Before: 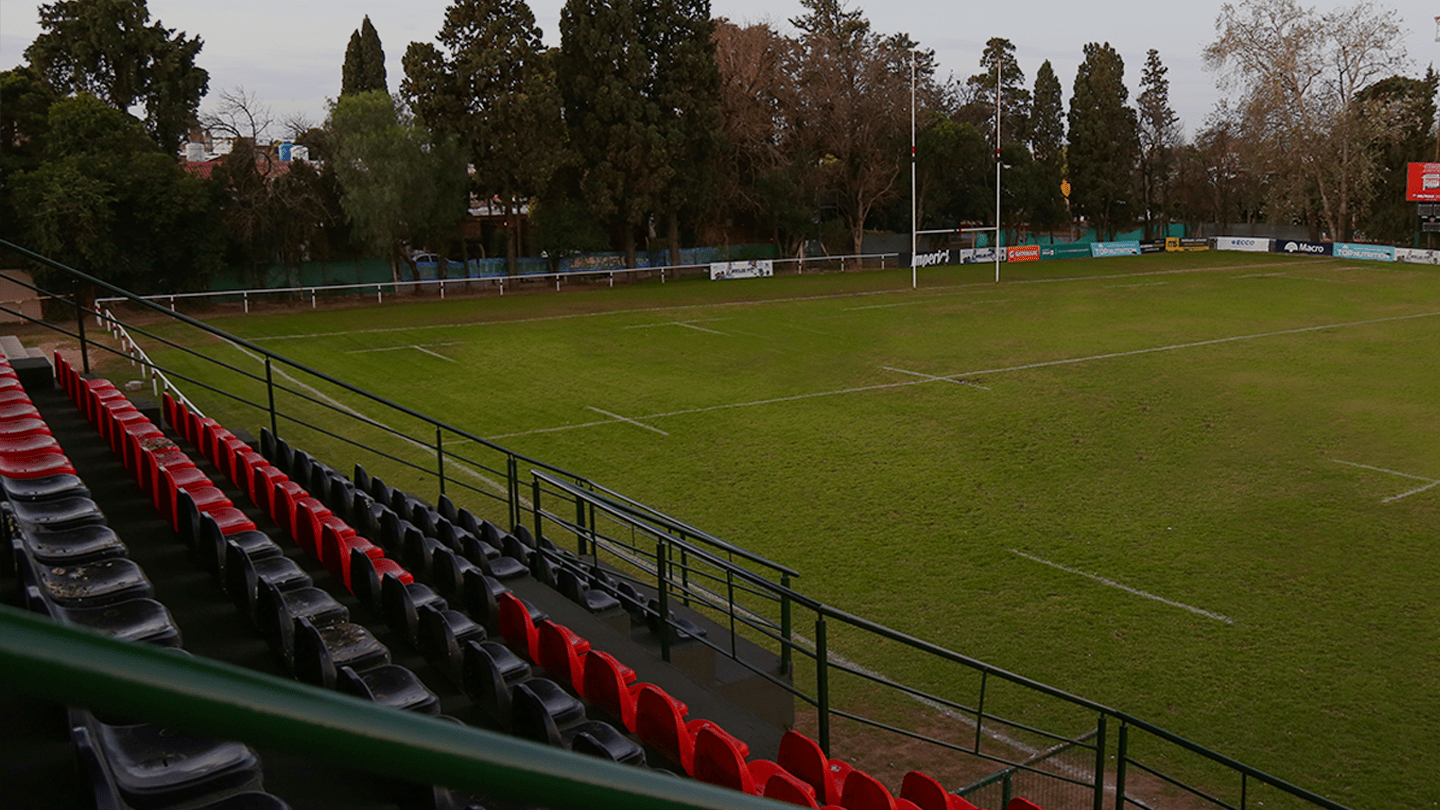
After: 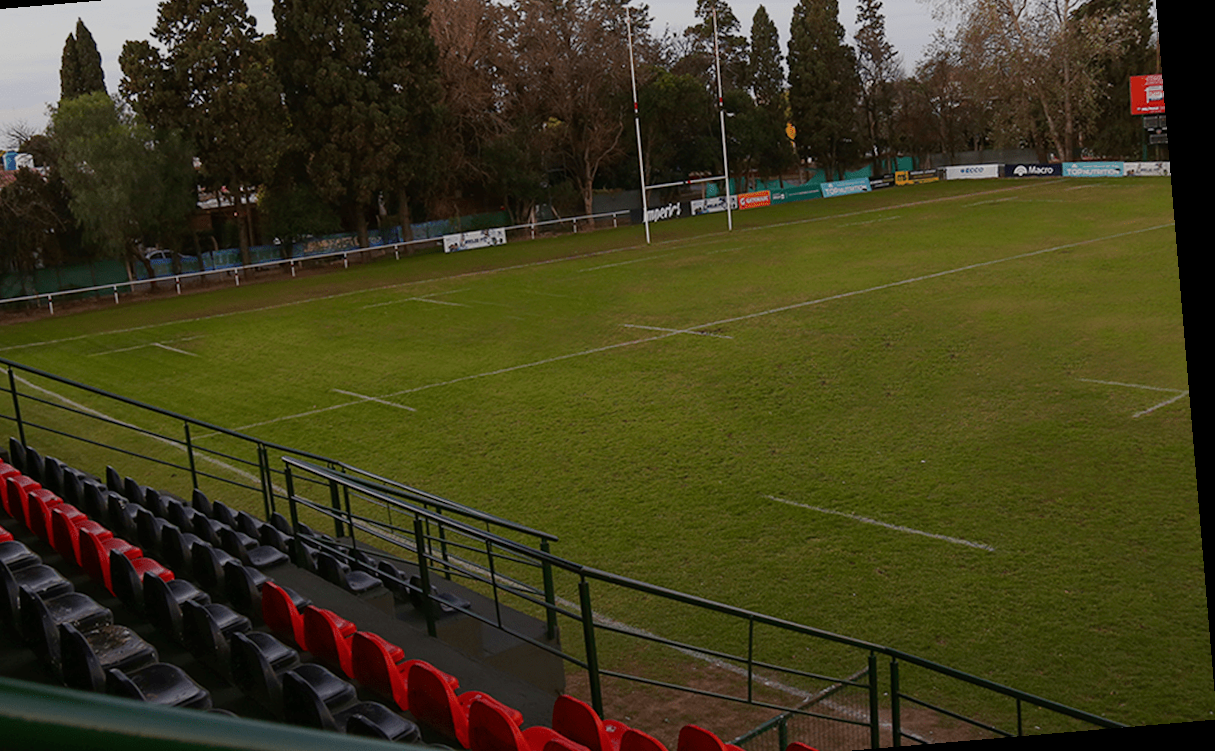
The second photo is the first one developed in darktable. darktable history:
rotate and perspective: rotation -4.86°, automatic cropping off
crop: left 19.159%, top 9.58%, bottom 9.58%
